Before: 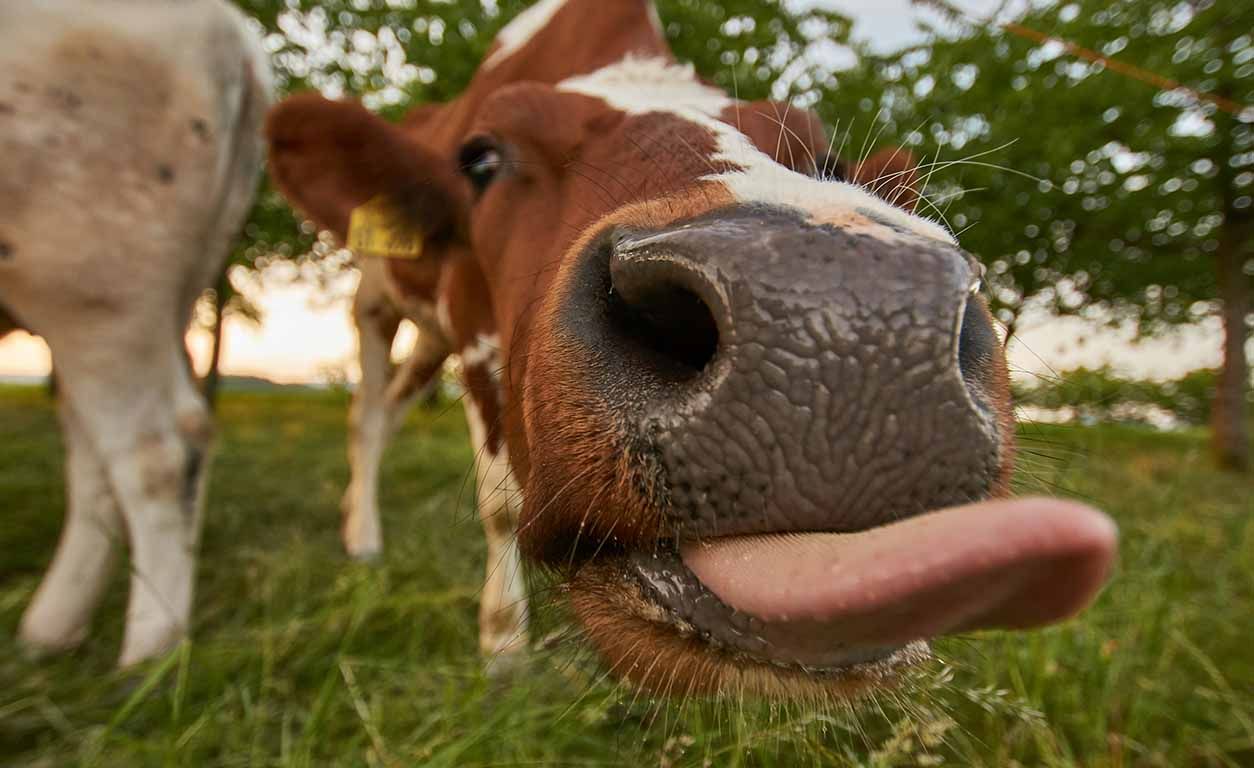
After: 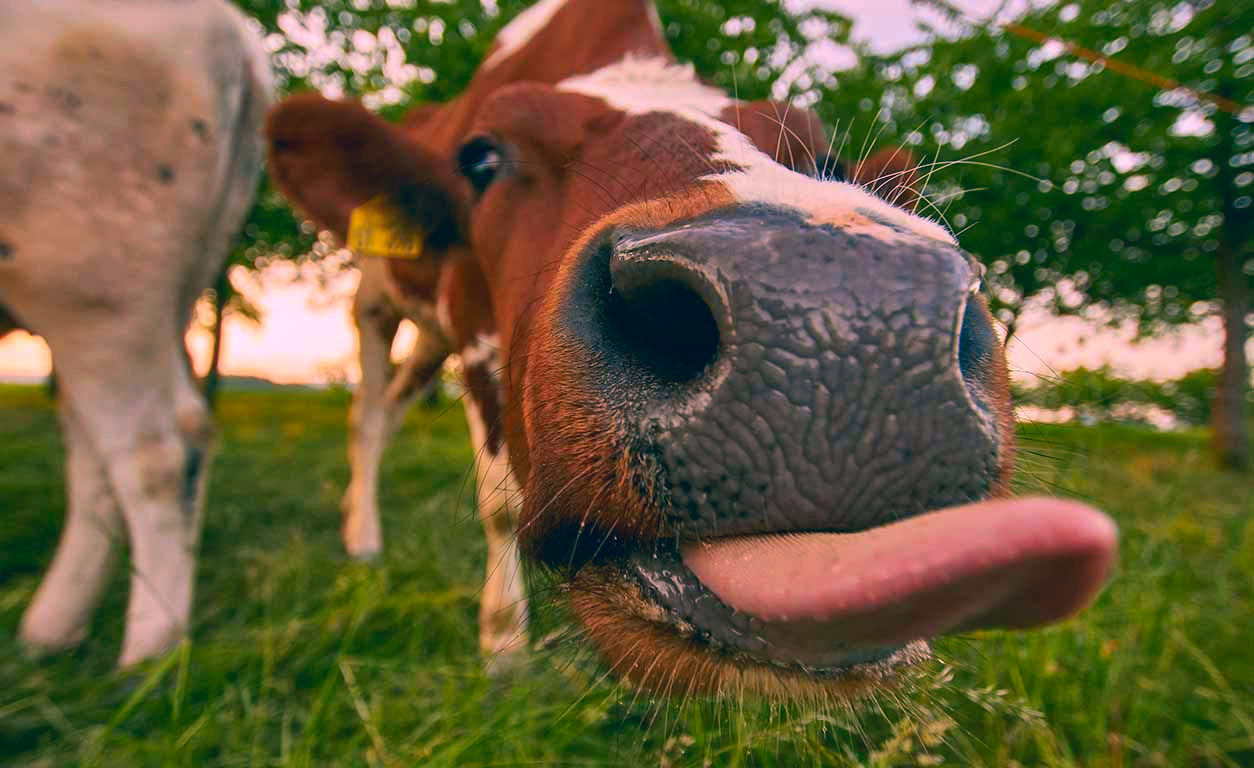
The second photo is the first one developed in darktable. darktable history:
color correction: highlights a* 17.44, highlights b* 0.19, shadows a* -15.1, shadows b* -14.37, saturation 1.47
